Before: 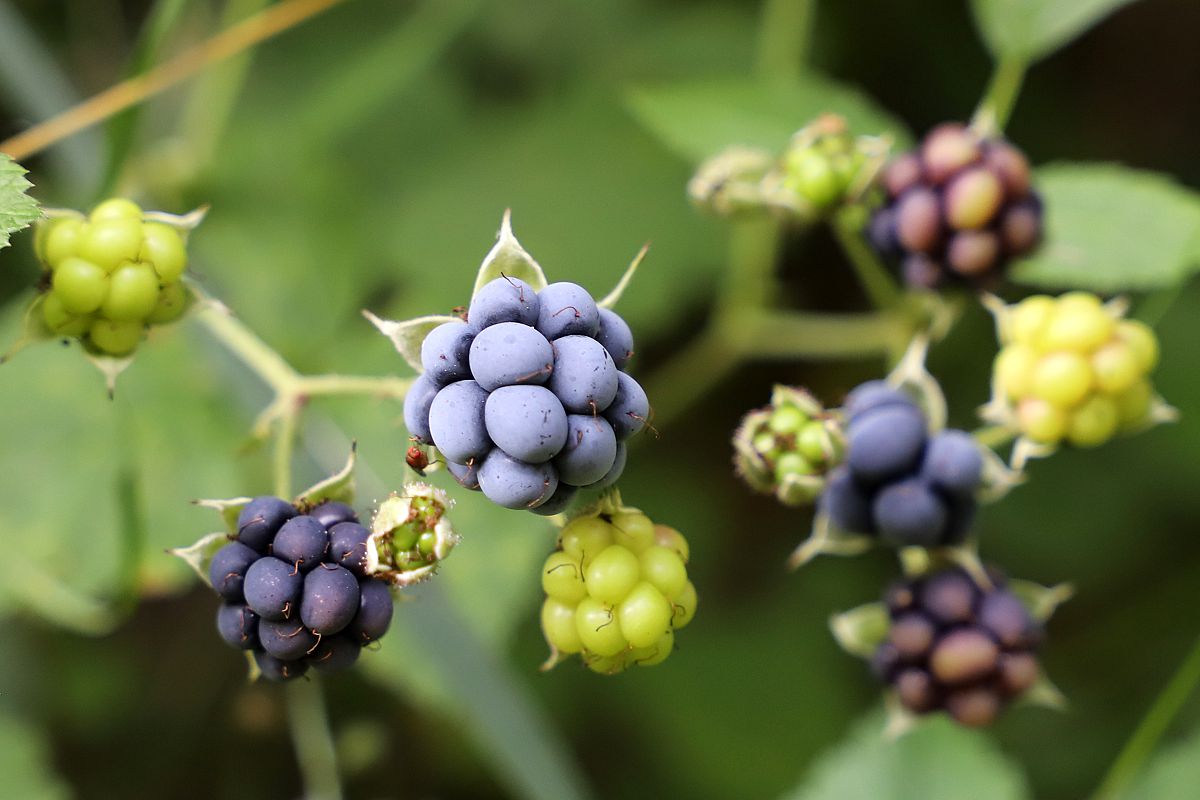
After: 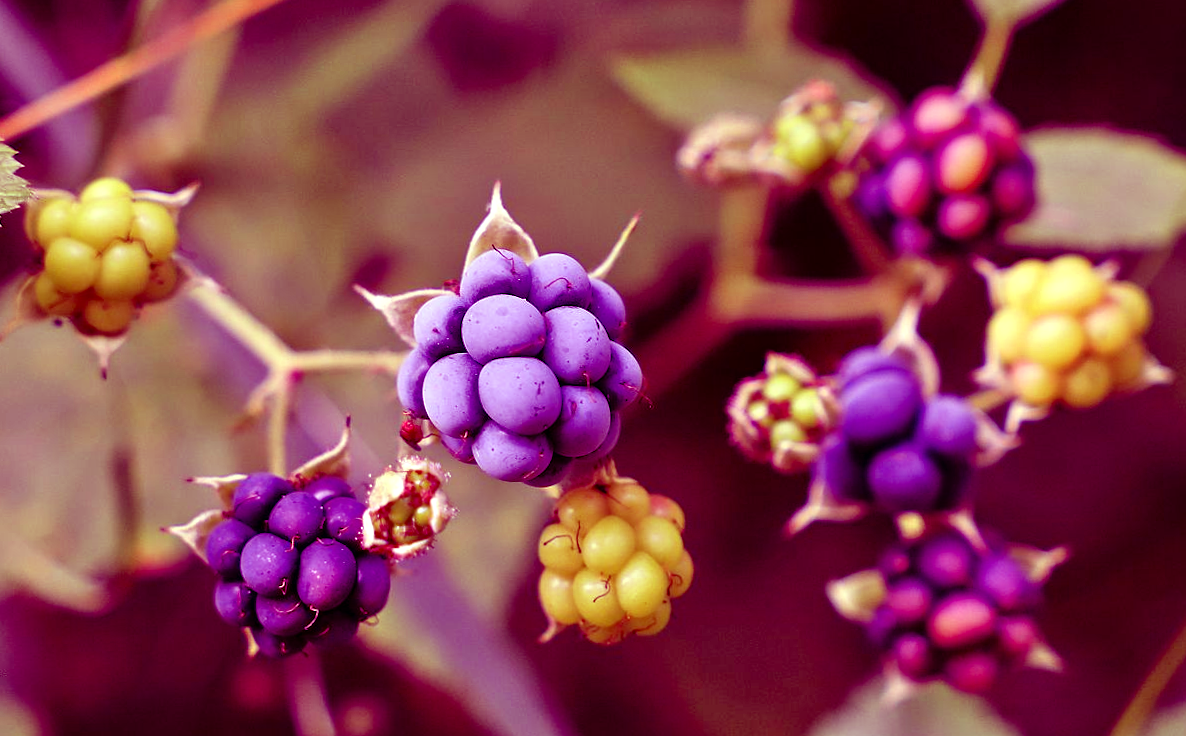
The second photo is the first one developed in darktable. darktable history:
crop and rotate: top 2.479%, bottom 3.018%
tone equalizer: -7 EV 0.15 EV, -6 EV 0.6 EV, -5 EV 1.15 EV, -4 EV 1.33 EV, -3 EV 1.15 EV, -2 EV 0.6 EV, -1 EV 0.15 EV, mask exposure compensation -0.5 EV
rotate and perspective: rotation -1°, crop left 0.011, crop right 0.989, crop top 0.025, crop bottom 0.975
rgb levels: mode RGB, independent channels, levels [[0, 0.474, 1], [0, 0.5, 1], [0, 0.5, 1]]
color balance: mode lift, gamma, gain (sRGB), lift [1, 1, 0.101, 1]
